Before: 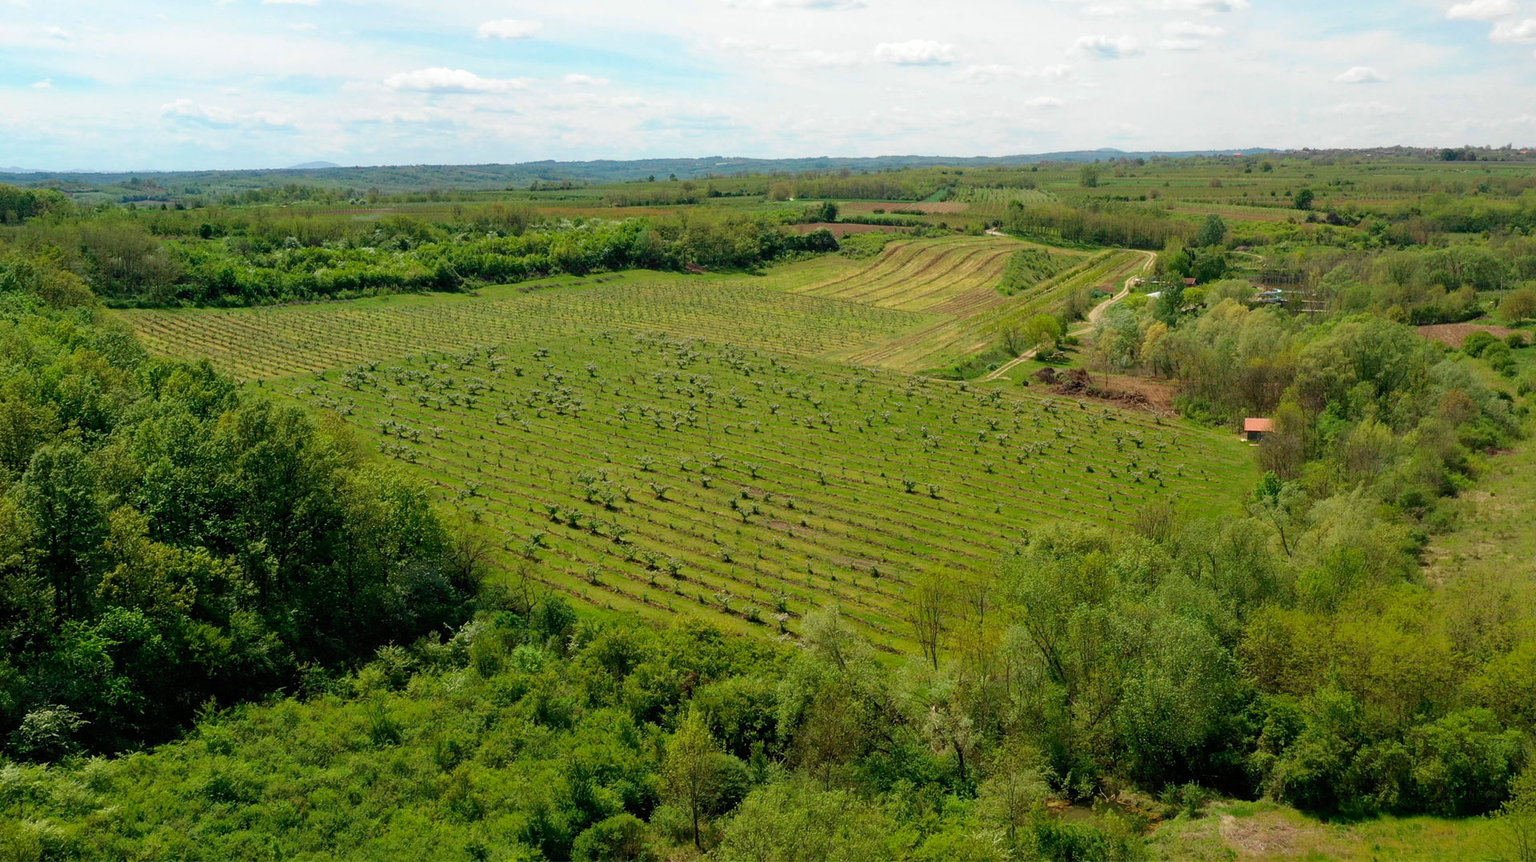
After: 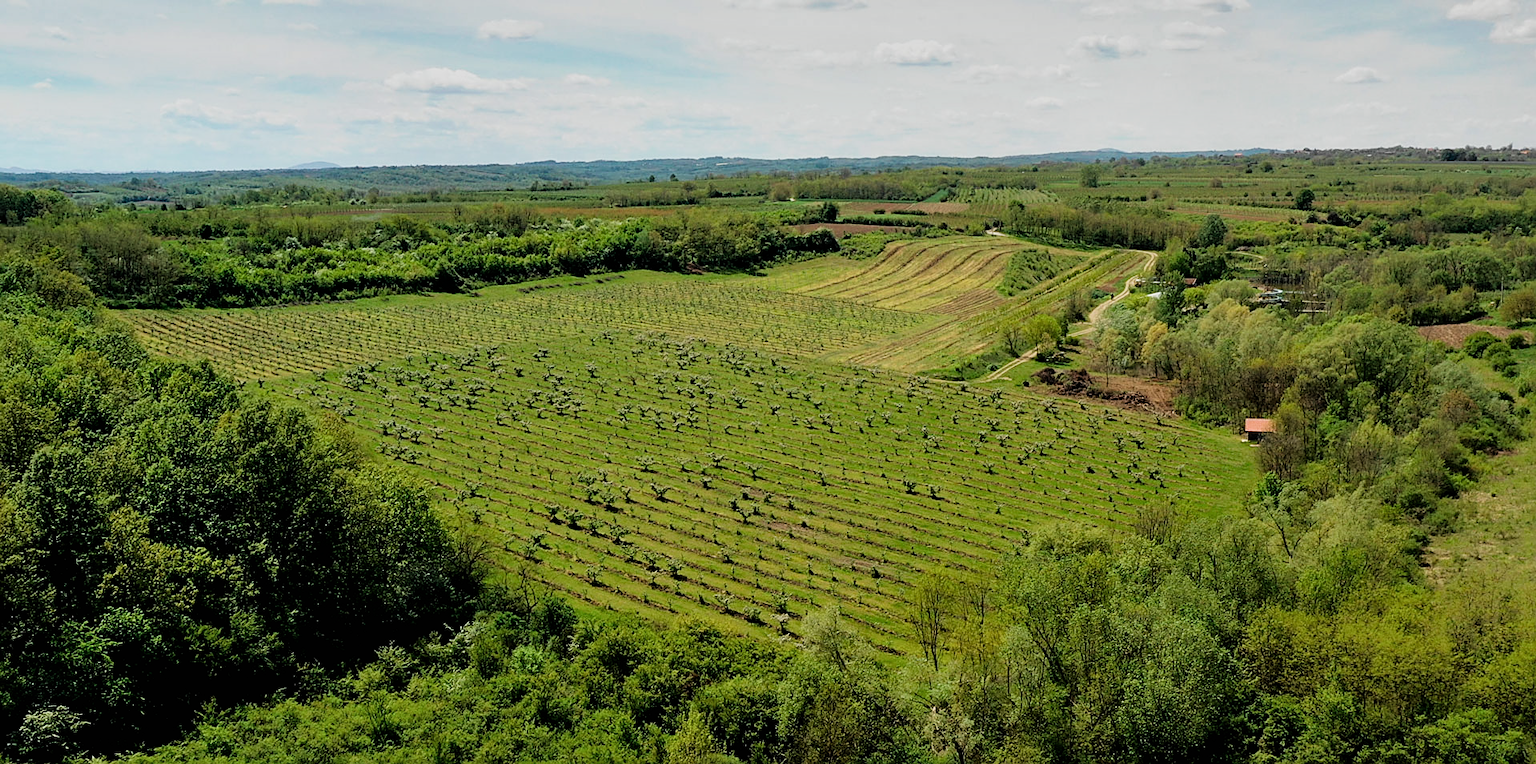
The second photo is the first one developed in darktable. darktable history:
crop and rotate: top 0%, bottom 11.343%
sharpen: on, module defaults
shadows and highlights: radius 109.1, shadows 23.86, highlights -57.91, low approximation 0.01, soften with gaussian
exposure: compensate exposure bias true, compensate highlight preservation false
filmic rgb: black relative exposure -5.06 EV, white relative exposure 3.51 EV, hardness 3.17, contrast 1.299, highlights saturation mix -48.75%
